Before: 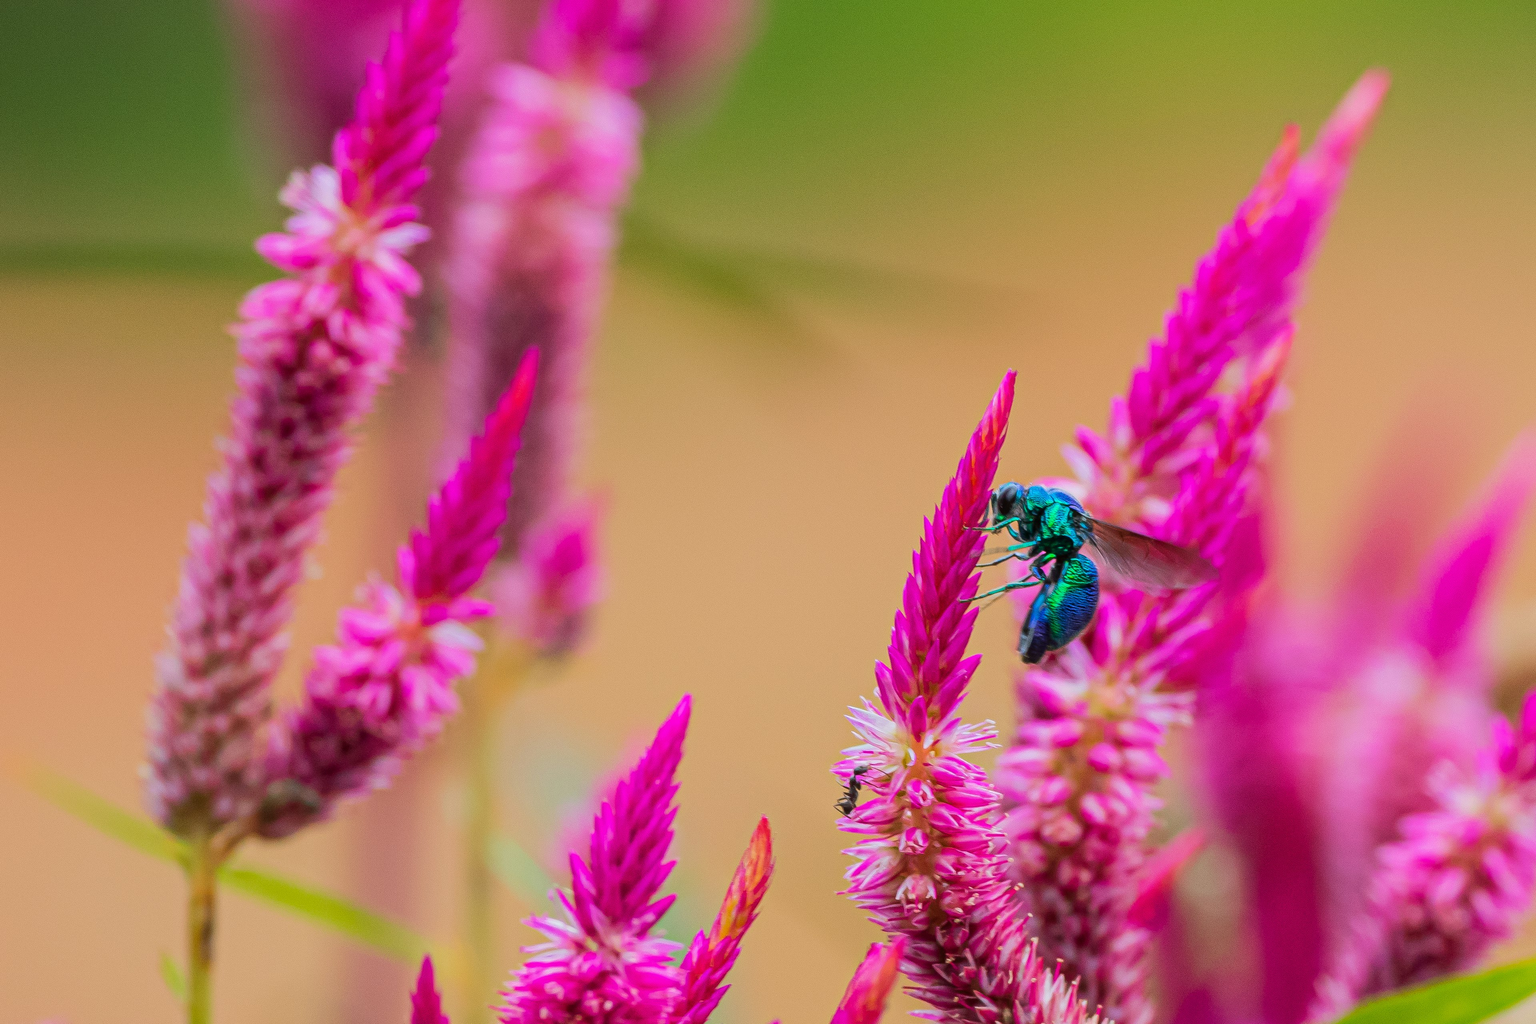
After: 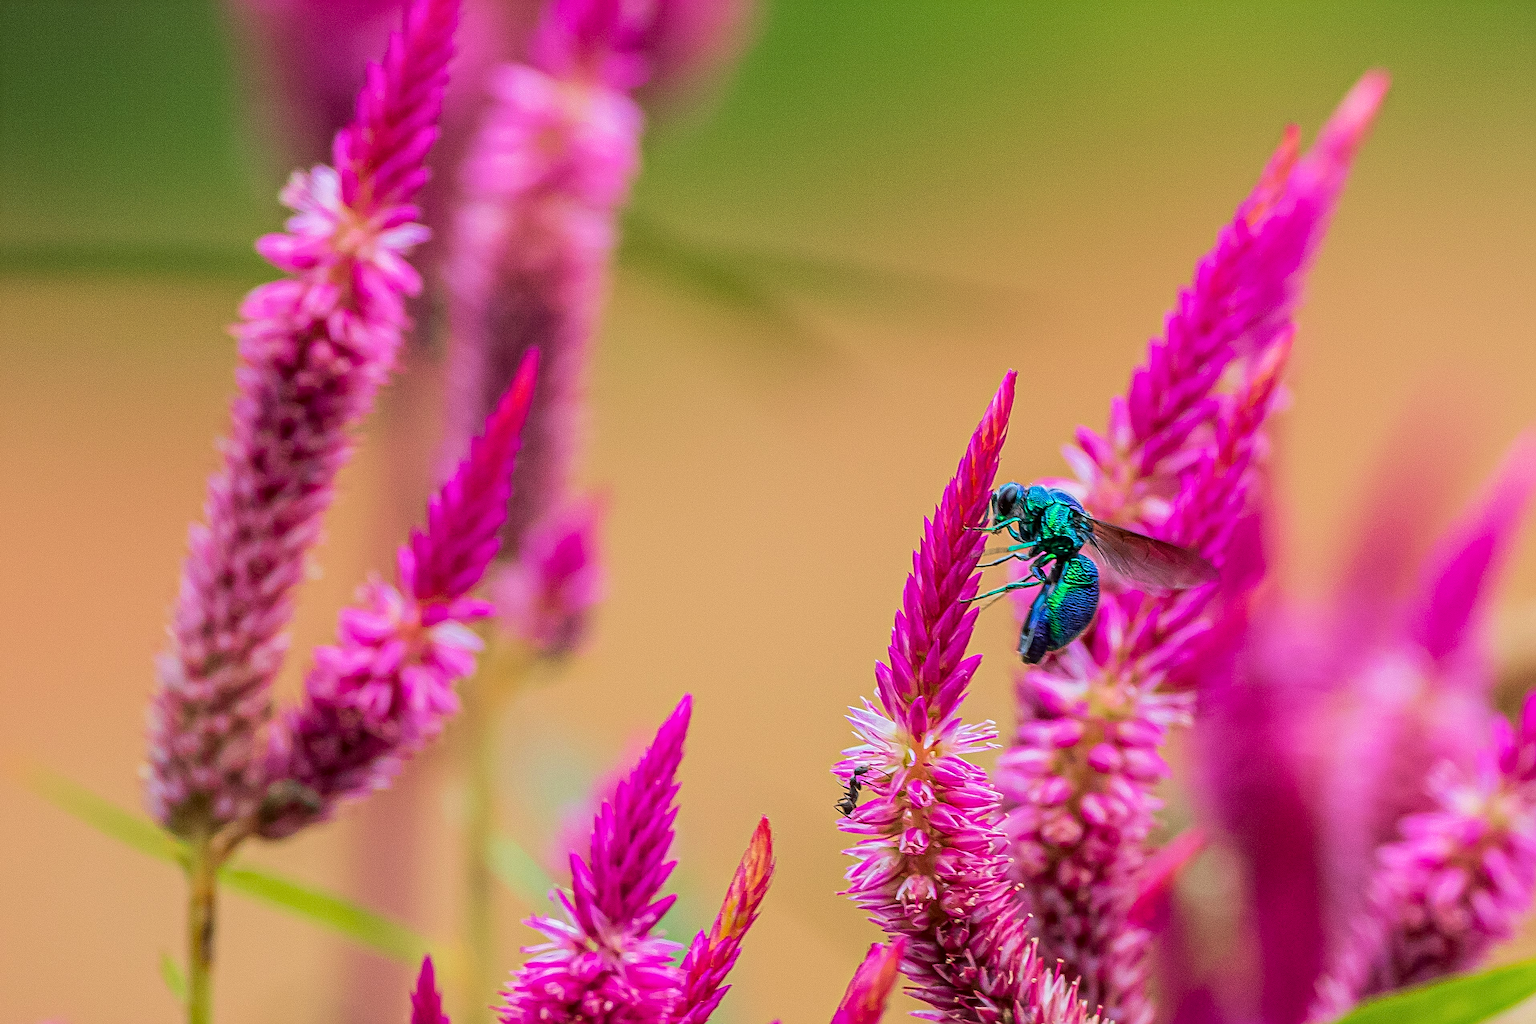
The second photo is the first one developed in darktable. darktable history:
velvia: on, module defaults
sharpen: radius 3.033, amount 0.756
local contrast: on, module defaults
